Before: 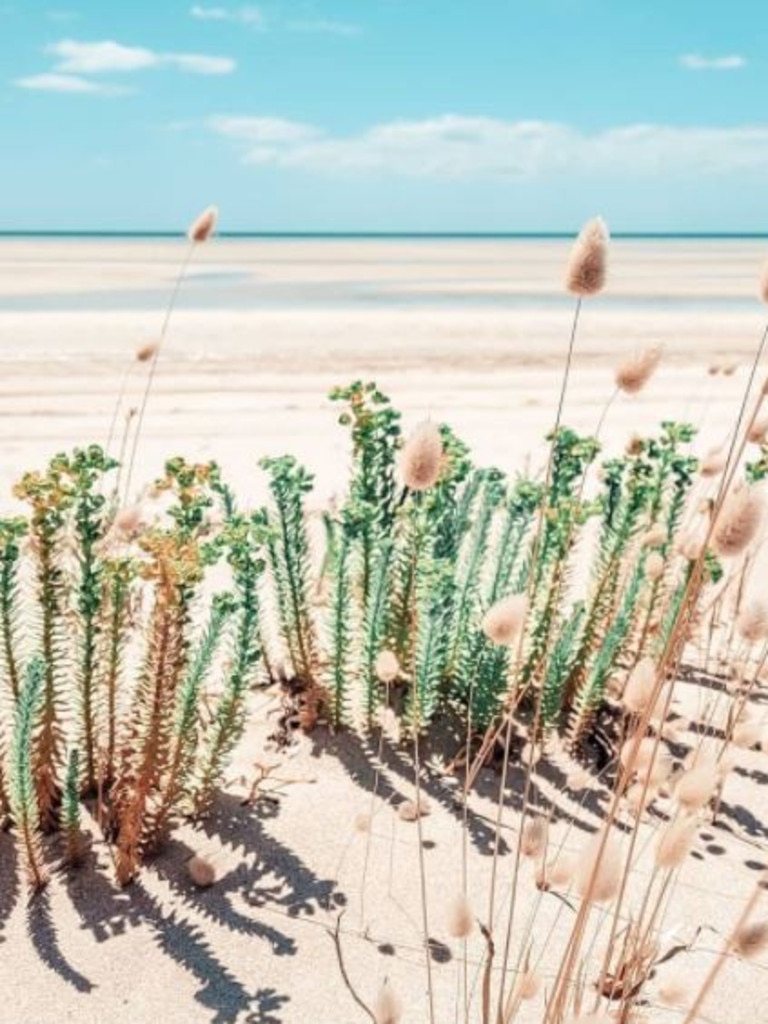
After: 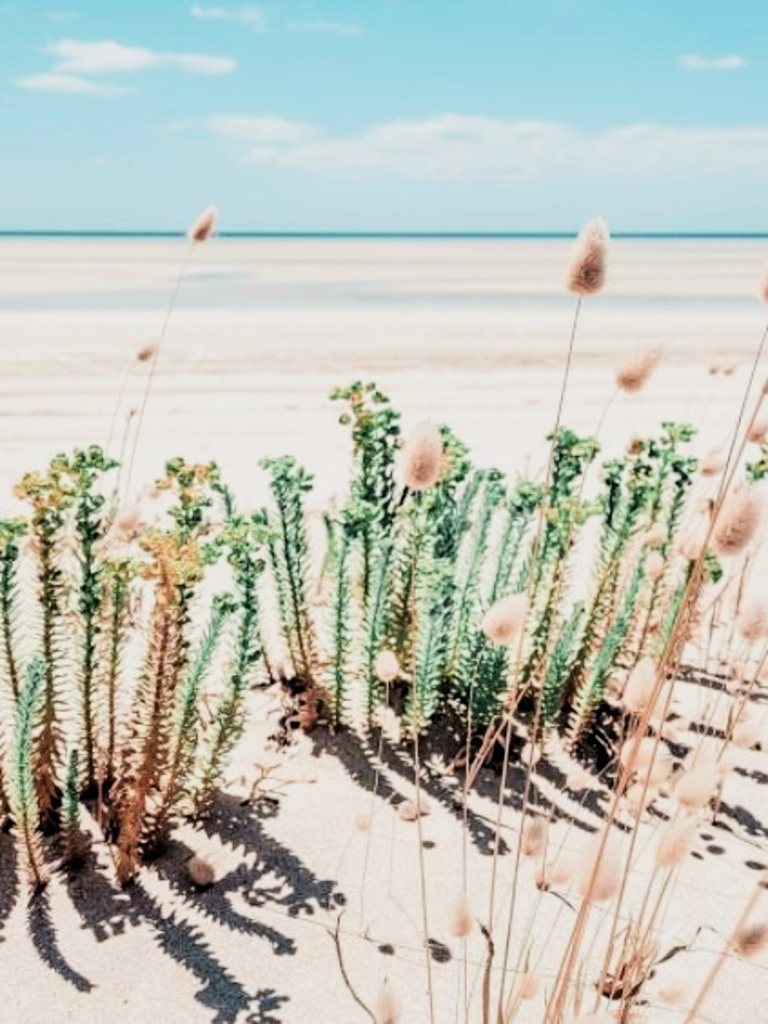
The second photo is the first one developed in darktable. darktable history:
tone equalizer: on, module defaults
filmic rgb: black relative exposure -5 EV, white relative exposure 3.5 EV, hardness 3.19, contrast 1.4, highlights saturation mix -50%
